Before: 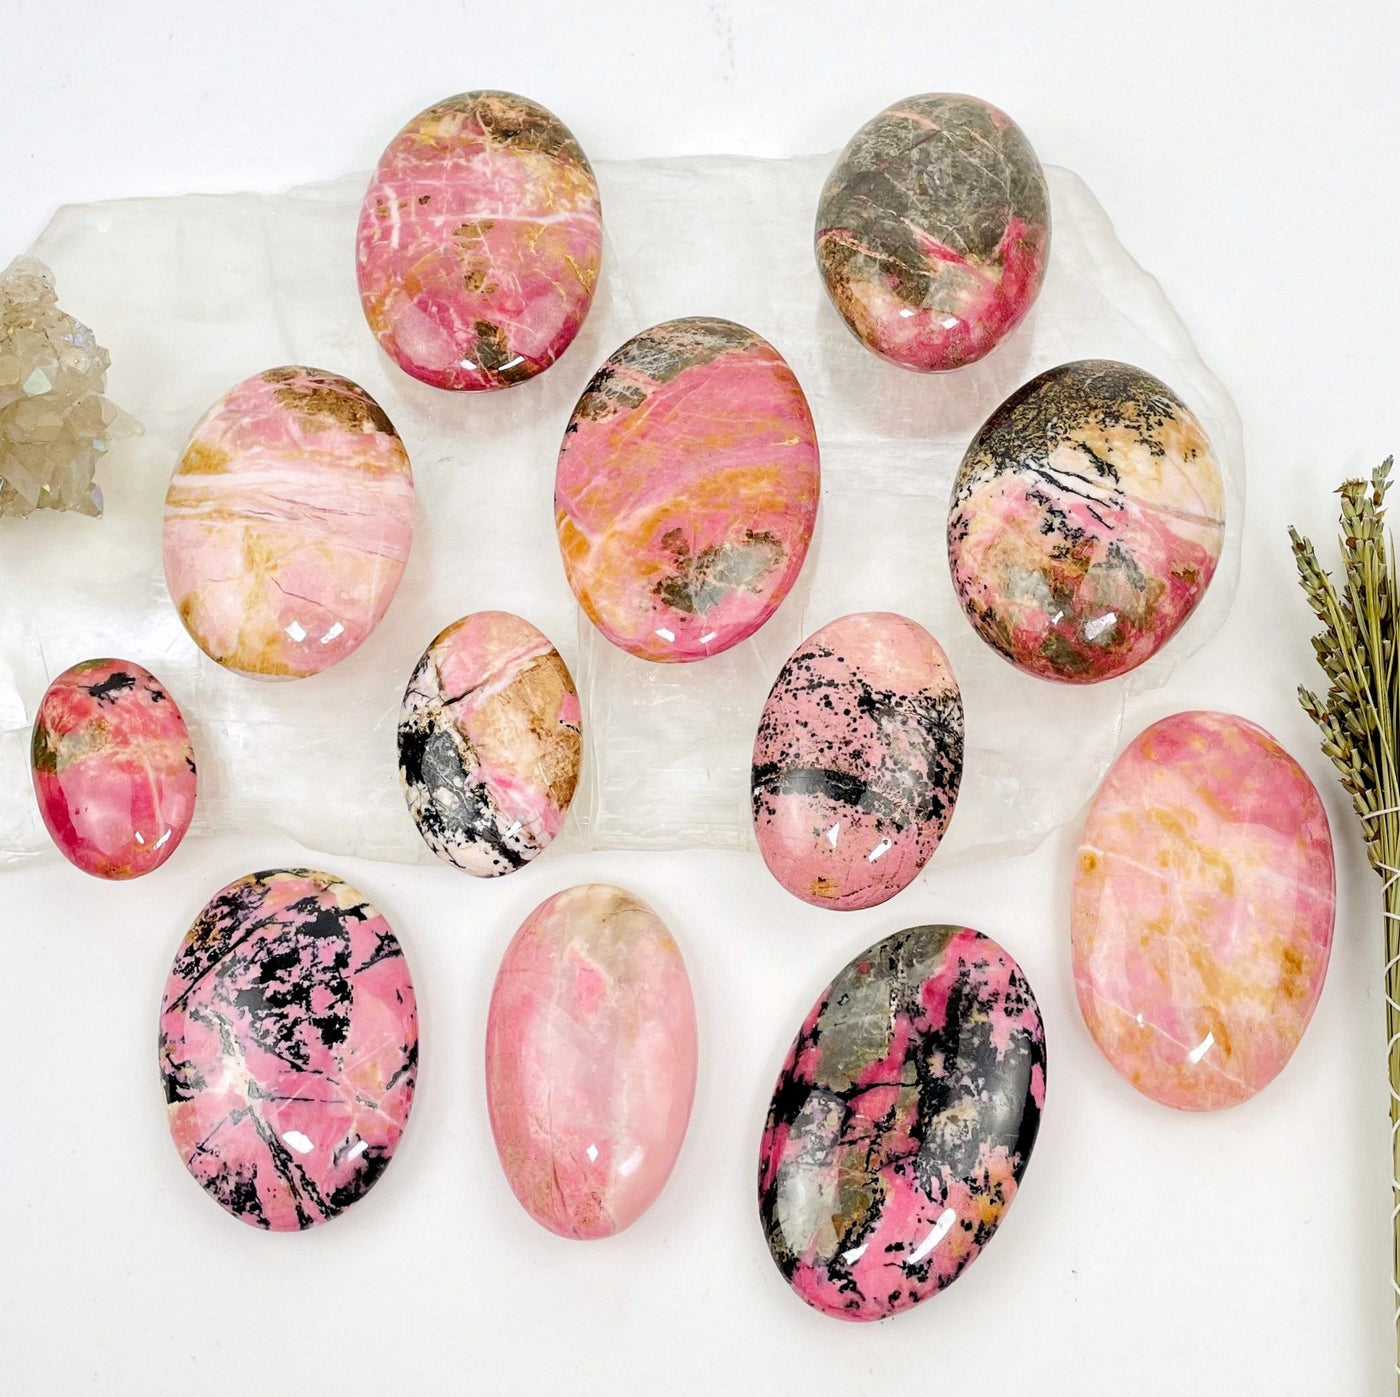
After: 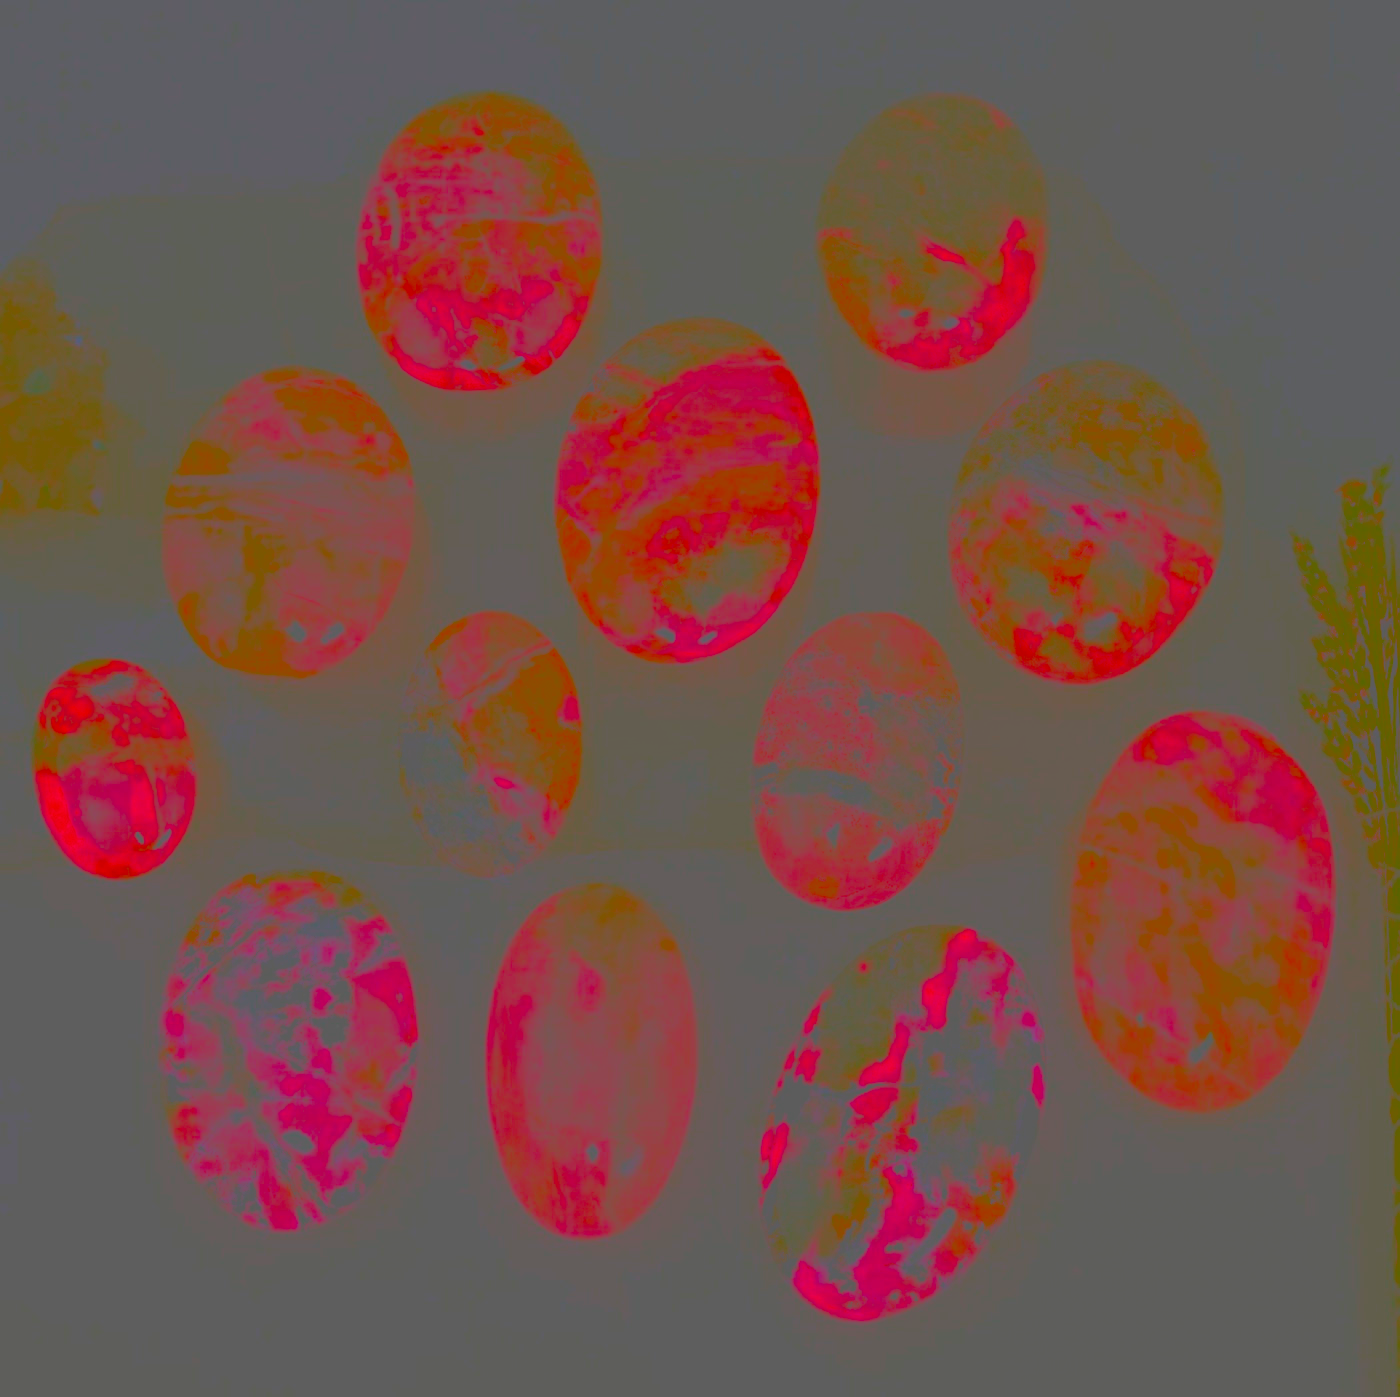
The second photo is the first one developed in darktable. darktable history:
contrast brightness saturation: contrast -0.99, brightness -0.17, saturation 0.75
sharpen: radius 4
